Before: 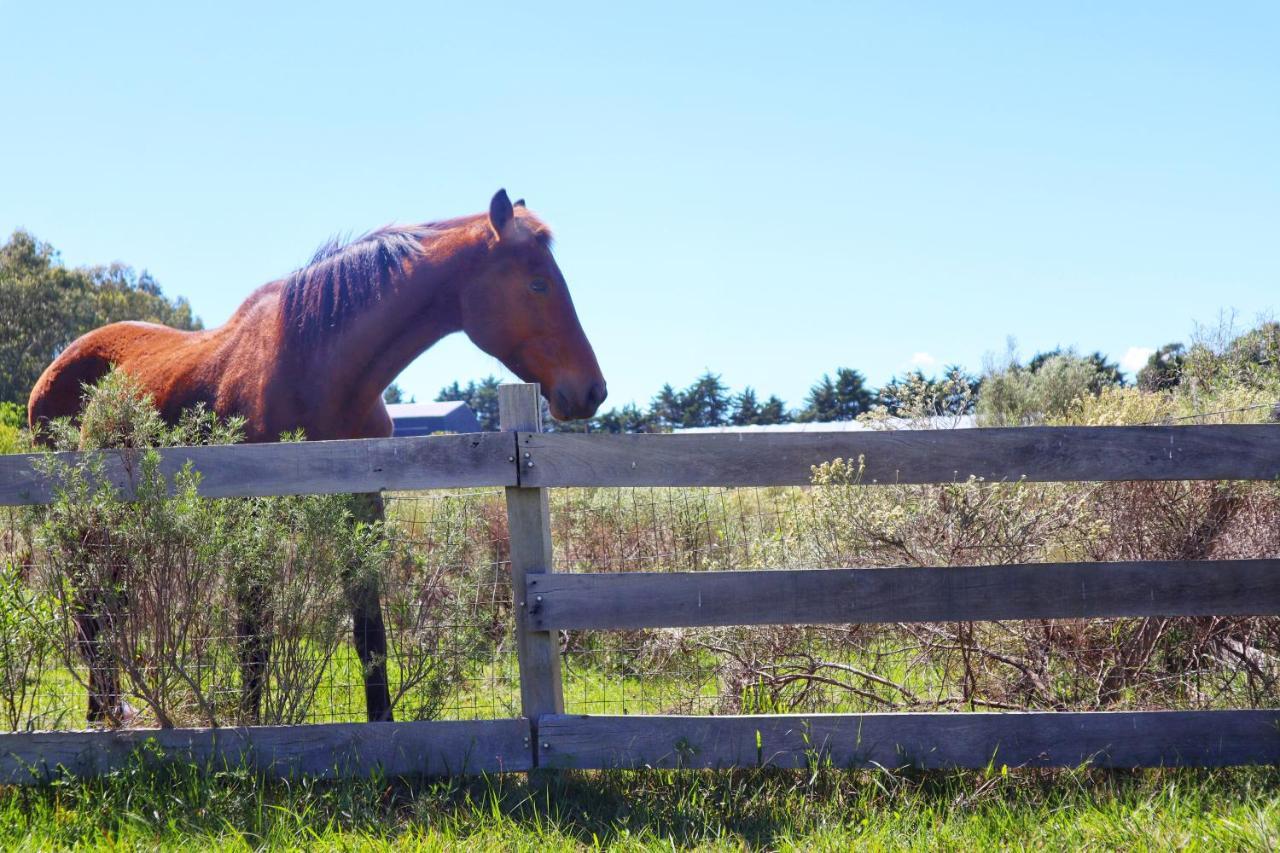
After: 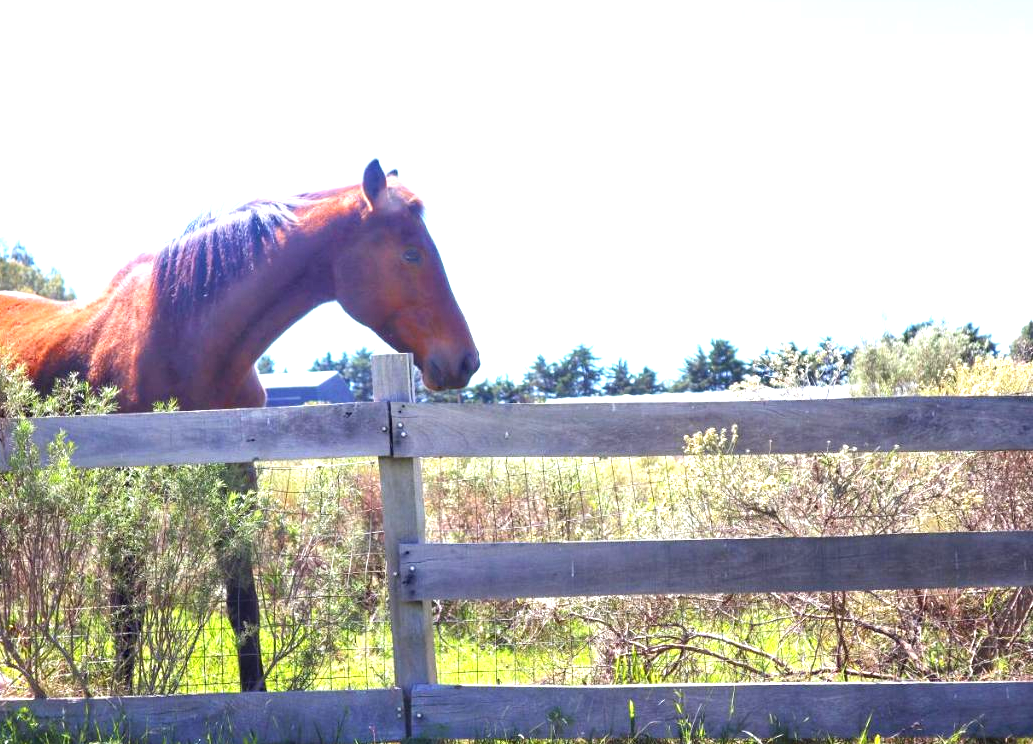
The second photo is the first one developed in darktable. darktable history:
exposure: black level correction 0, exposure 1.098 EV, compensate highlight preservation false
crop: left 9.989%, top 3.552%, right 9.289%, bottom 9.164%
